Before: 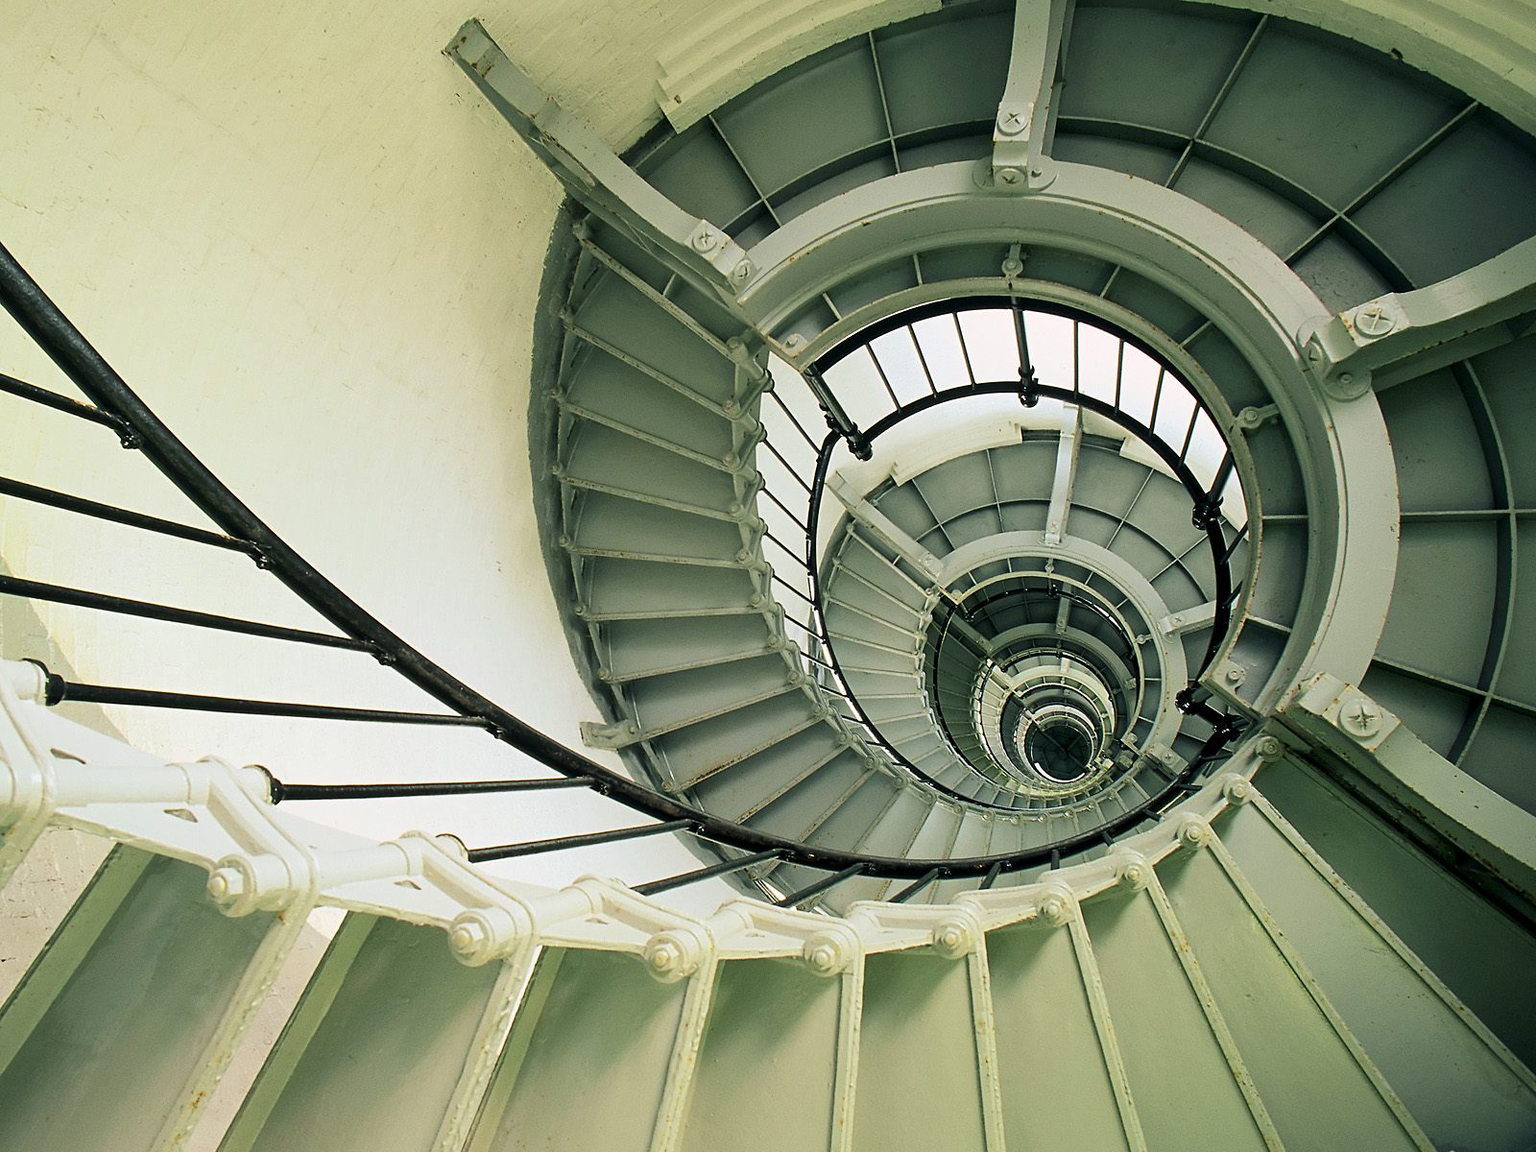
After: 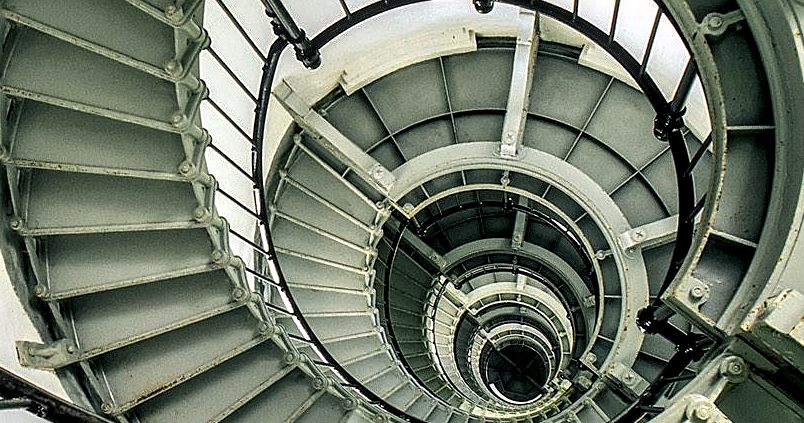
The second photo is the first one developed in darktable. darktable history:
shadows and highlights: shadows 20.86, highlights -82.75, soften with gaussian
color zones: curves: ch0 [(0.018, 0.548) (0.197, 0.654) (0.425, 0.447) (0.605, 0.658) (0.732, 0.579)]; ch1 [(0.105, 0.531) (0.224, 0.531) (0.386, 0.39) (0.618, 0.456) (0.732, 0.456) (0.956, 0.421)]; ch2 [(0.039, 0.583) (0.215, 0.465) (0.399, 0.544) (0.465, 0.548) (0.614, 0.447) (0.724, 0.43) (0.882, 0.623) (0.956, 0.632)]
local contrast: highlights 18%, detail 187%
crop: left 36.774%, top 34.272%, right 12.922%, bottom 30.476%
sharpen: radius 1.313, amount 0.302, threshold 0.05
